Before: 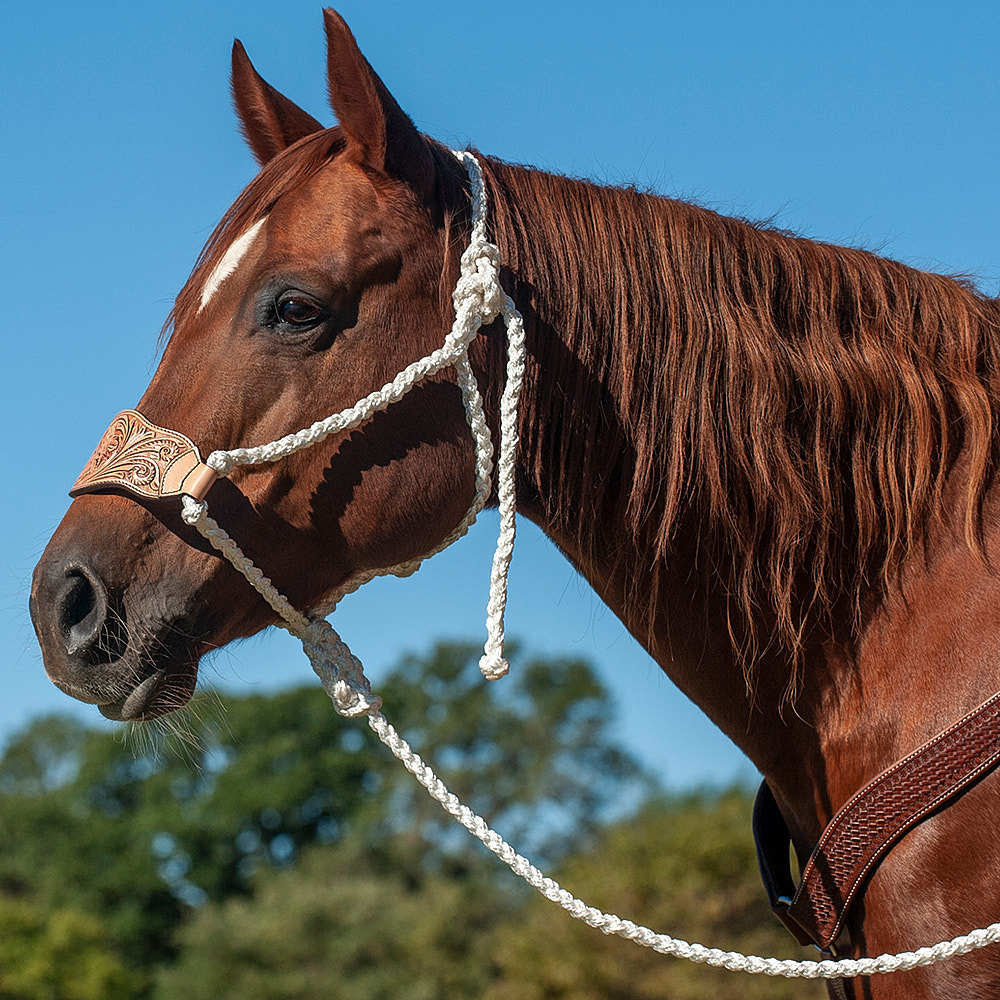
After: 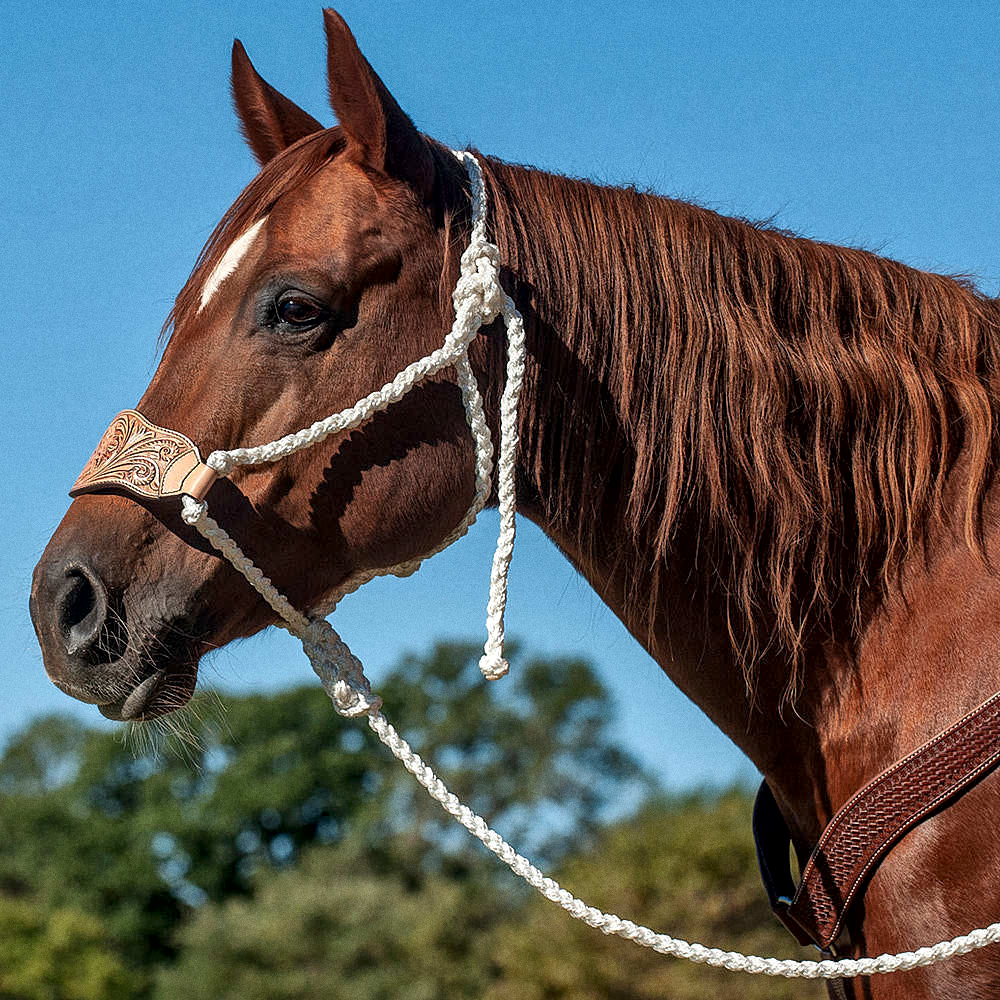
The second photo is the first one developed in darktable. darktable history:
local contrast: mode bilateral grid, contrast 20, coarseness 50, detail 148%, midtone range 0.2
grain: coarseness 0.09 ISO
